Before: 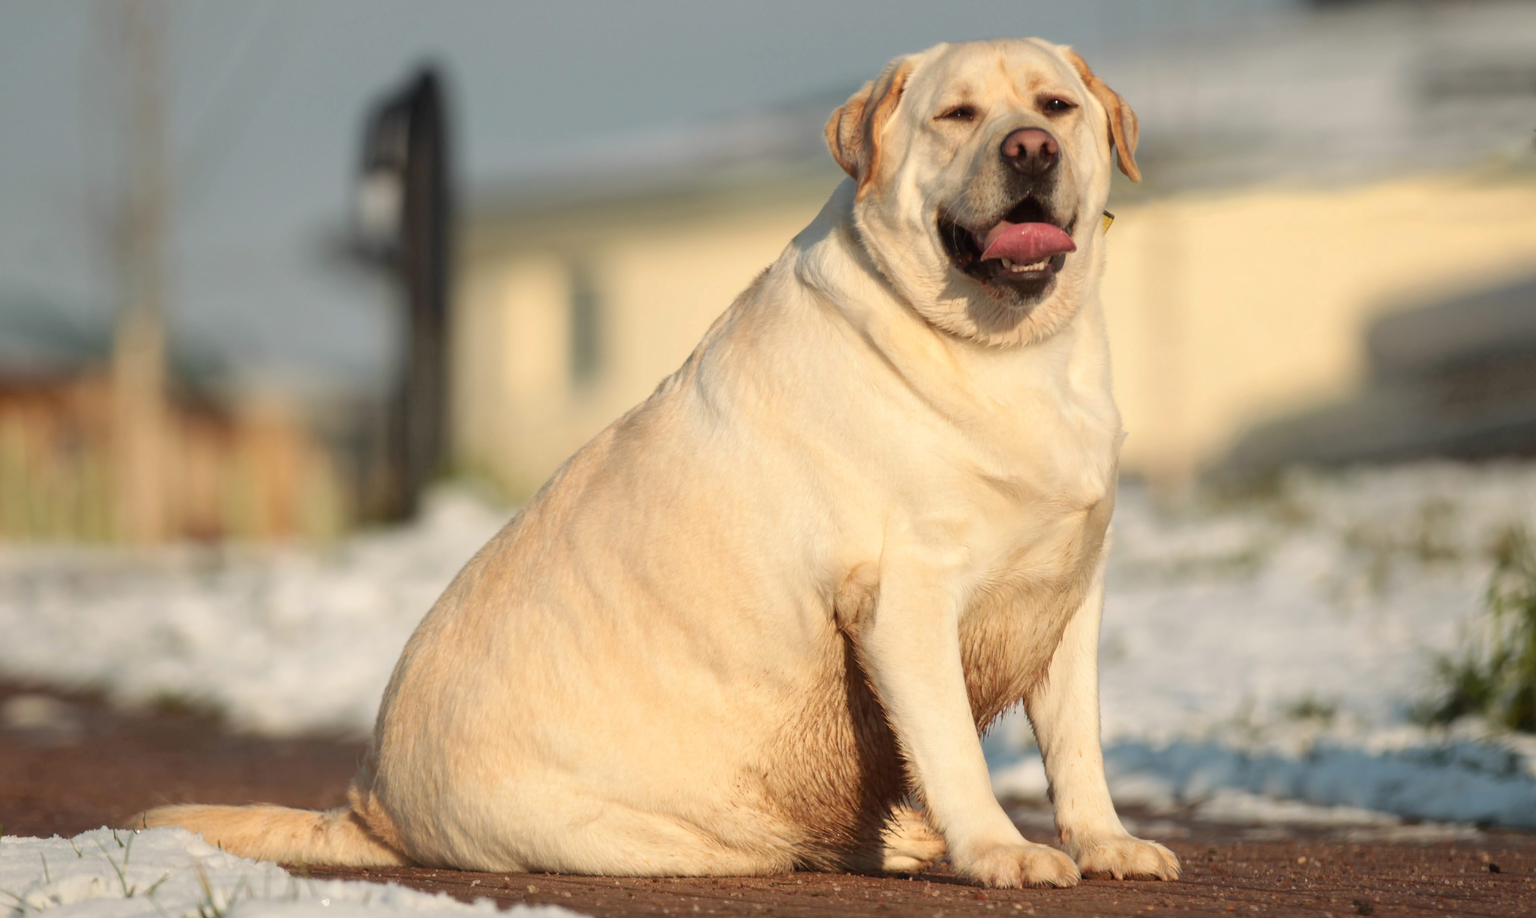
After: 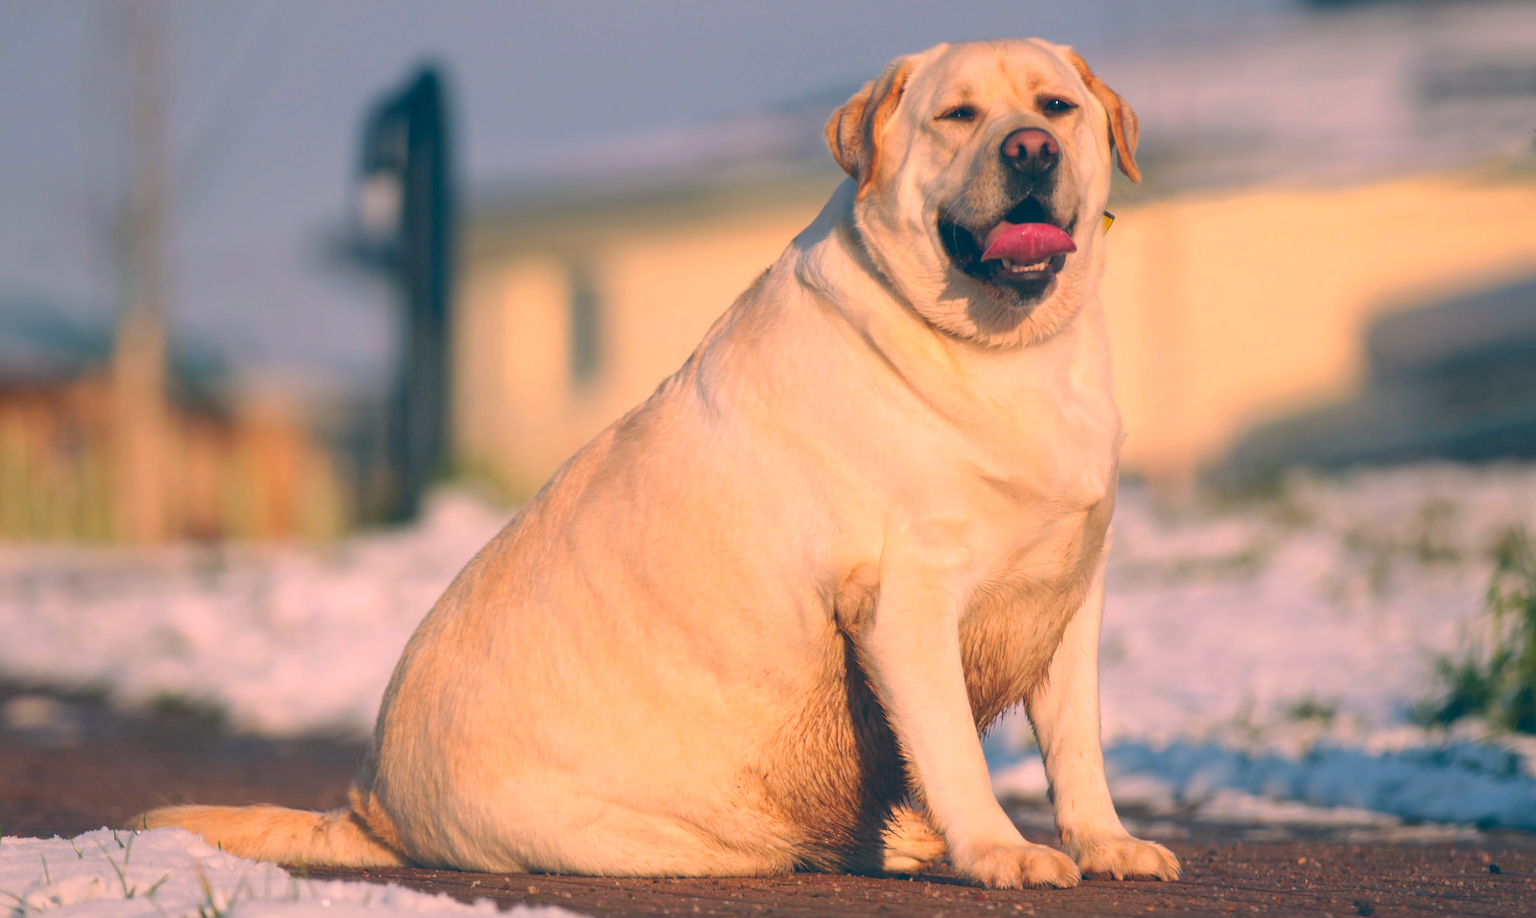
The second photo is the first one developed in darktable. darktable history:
color correction: highlights a* 16.65, highlights b* 0.339, shadows a* -14.89, shadows b* -13.92, saturation 1.49
exposure: black level correction -0.015, exposure -0.128 EV, compensate exposure bias true, compensate highlight preservation false
